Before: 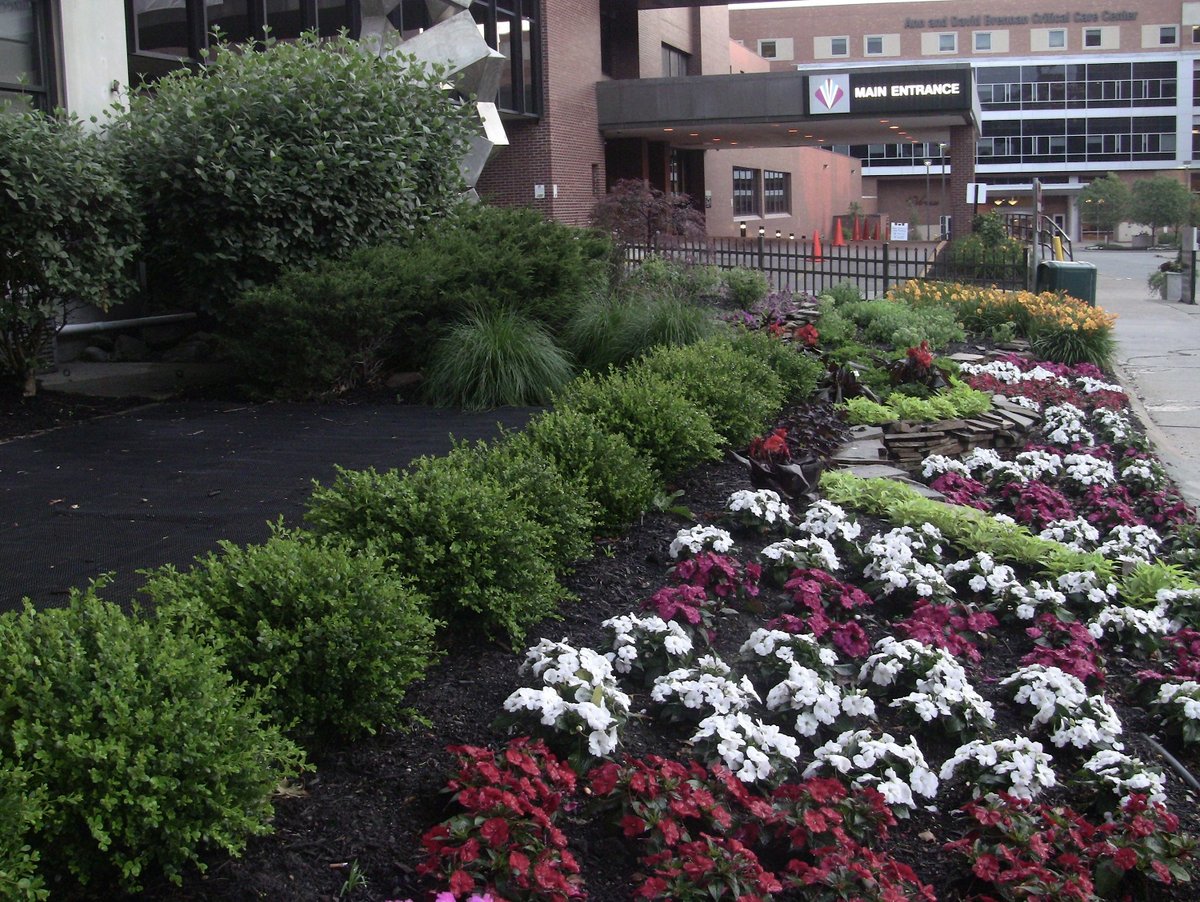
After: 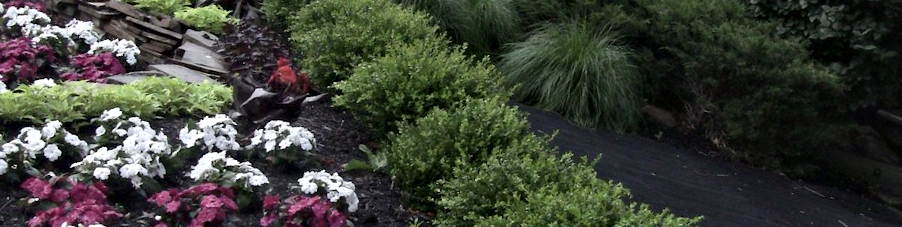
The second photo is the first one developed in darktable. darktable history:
crop and rotate: angle 16.12°, top 30.835%, bottom 35.653%
contrast equalizer: y [[0.513, 0.565, 0.608, 0.562, 0.512, 0.5], [0.5 ×6], [0.5, 0.5, 0.5, 0.528, 0.598, 0.658], [0 ×6], [0 ×6]]
